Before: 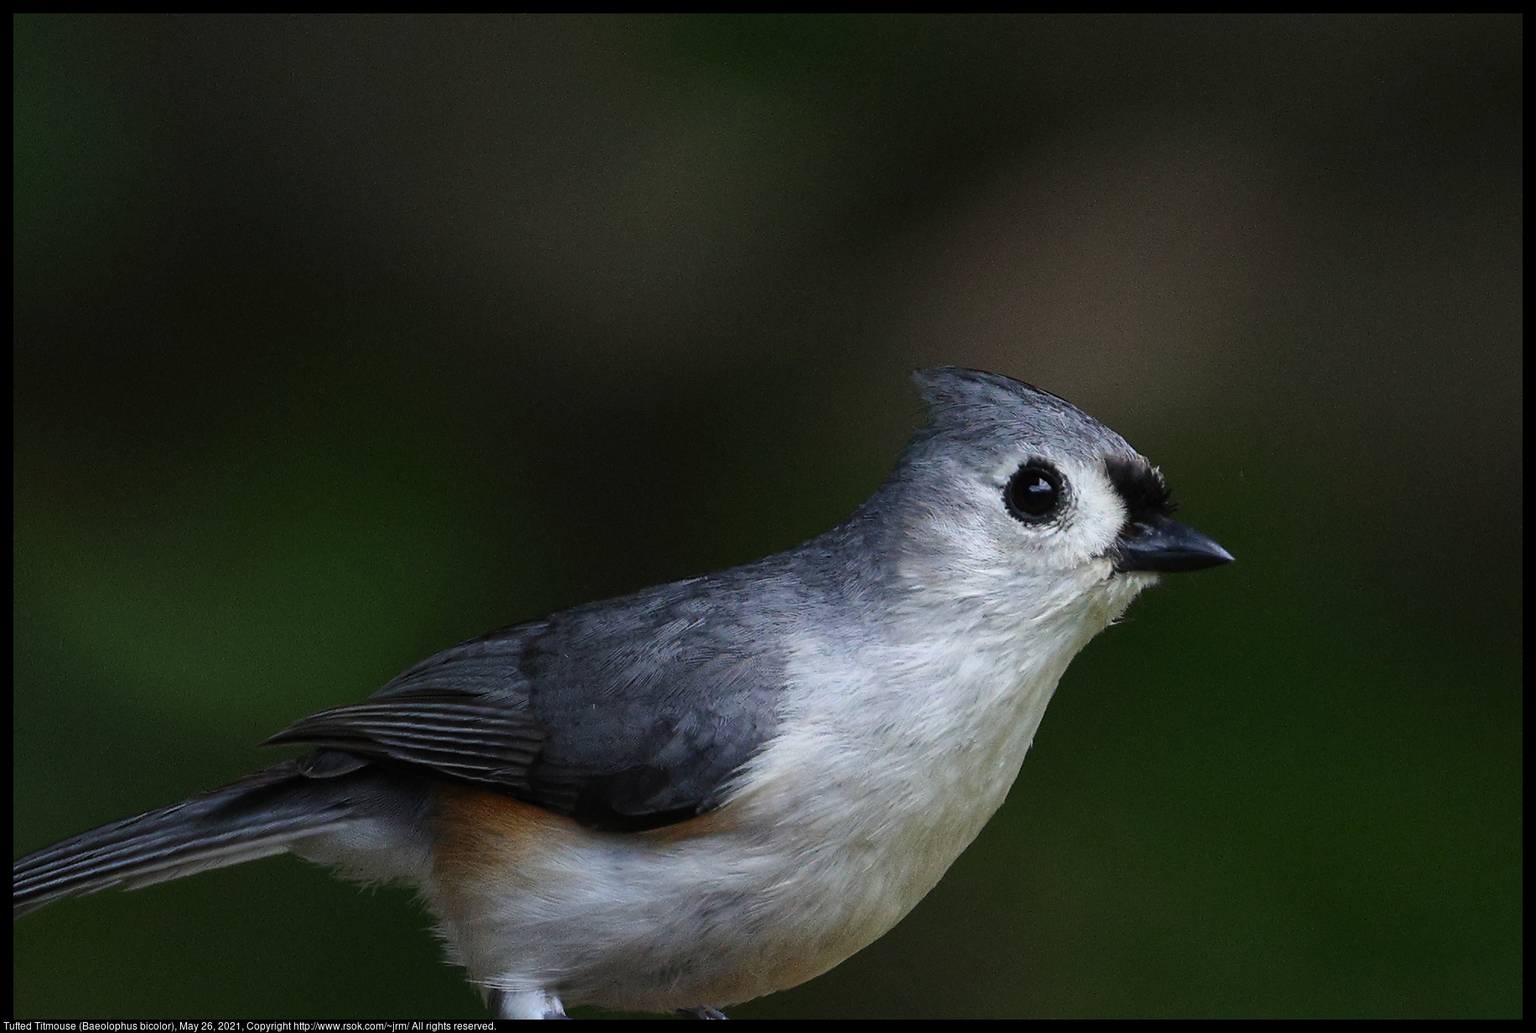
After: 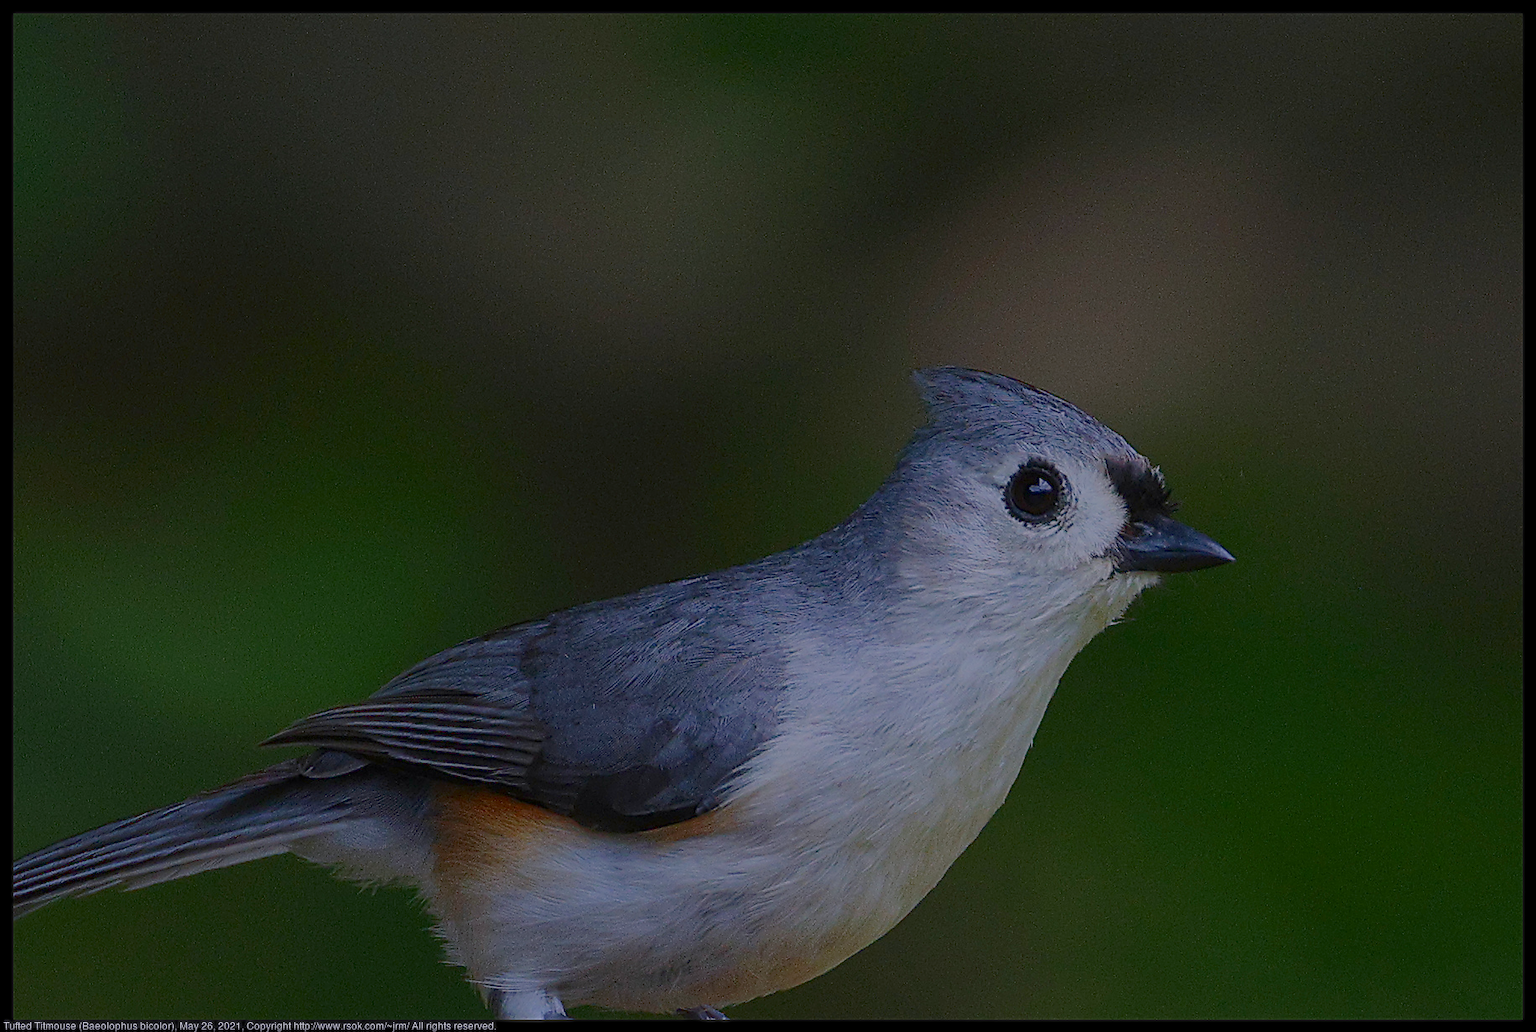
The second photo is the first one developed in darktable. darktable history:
sharpen: amount 0.901
white balance: red 1.004, blue 1.096
contrast brightness saturation: contrast 0.07, brightness -0.13, saturation 0.06
filmic rgb: black relative exposure -16 EV, white relative exposure 8 EV, threshold 3 EV, hardness 4.17, latitude 50%, contrast 0.5, color science v5 (2021), contrast in shadows safe, contrast in highlights safe, enable highlight reconstruction true
